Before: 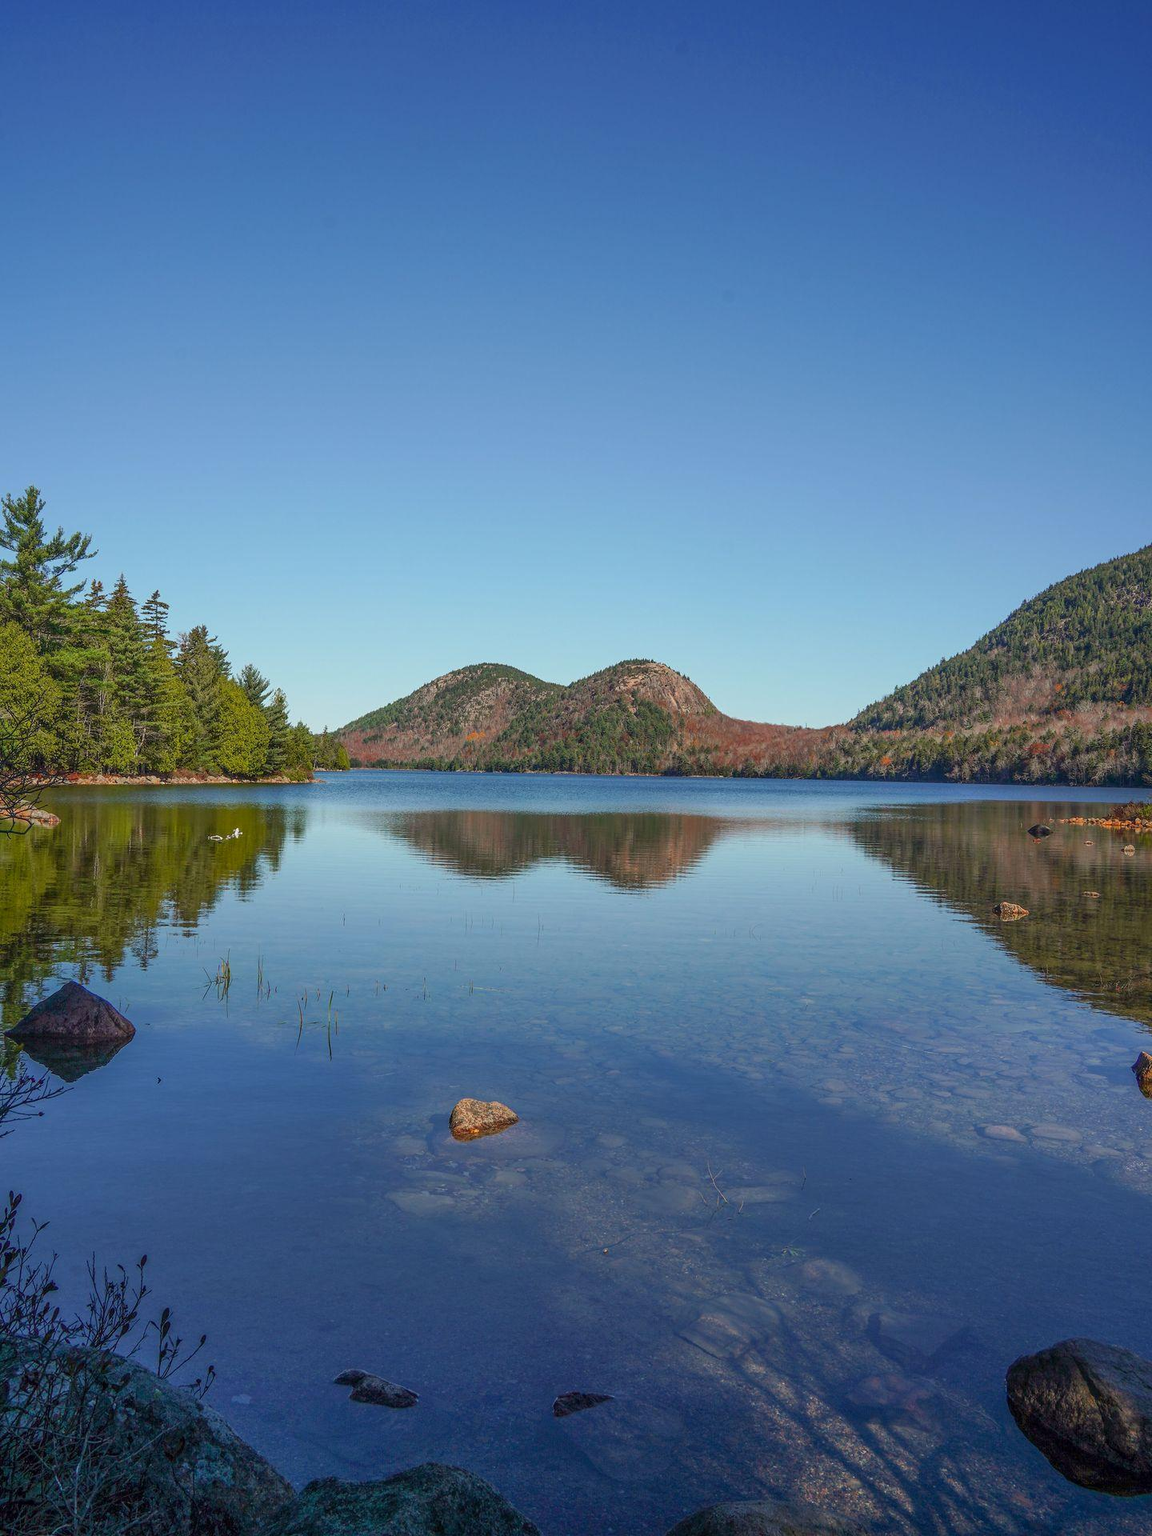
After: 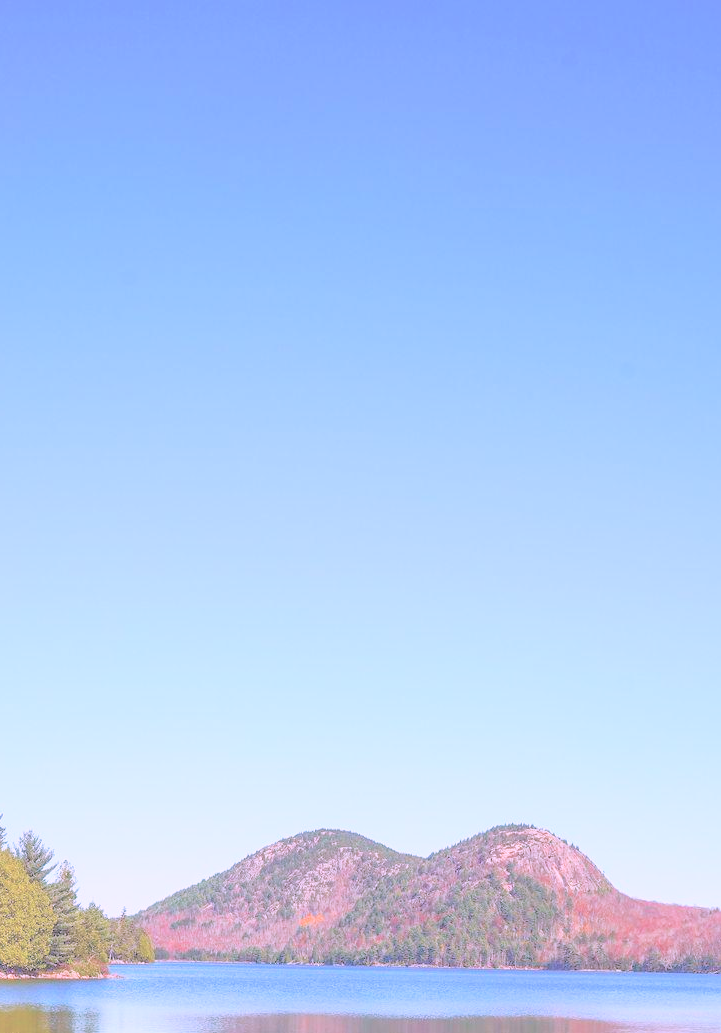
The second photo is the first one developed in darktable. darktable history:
contrast brightness saturation: brightness 0.994
color correction: highlights a* 15.15, highlights b* -25.52
vignetting: fall-off start 115.98%, fall-off radius 58.13%
base curve: curves: ch0 [(0, 0) (0.204, 0.334) (0.55, 0.733) (1, 1)], preserve colors none
crop: left 19.662%, right 30.205%, bottom 46.15%
tone curve: curves: ch0 [(0, 0) (0.568, 0.517) (0.8, 0.717) (1, 1)], color space Lab, independent channels, preserve colors none
